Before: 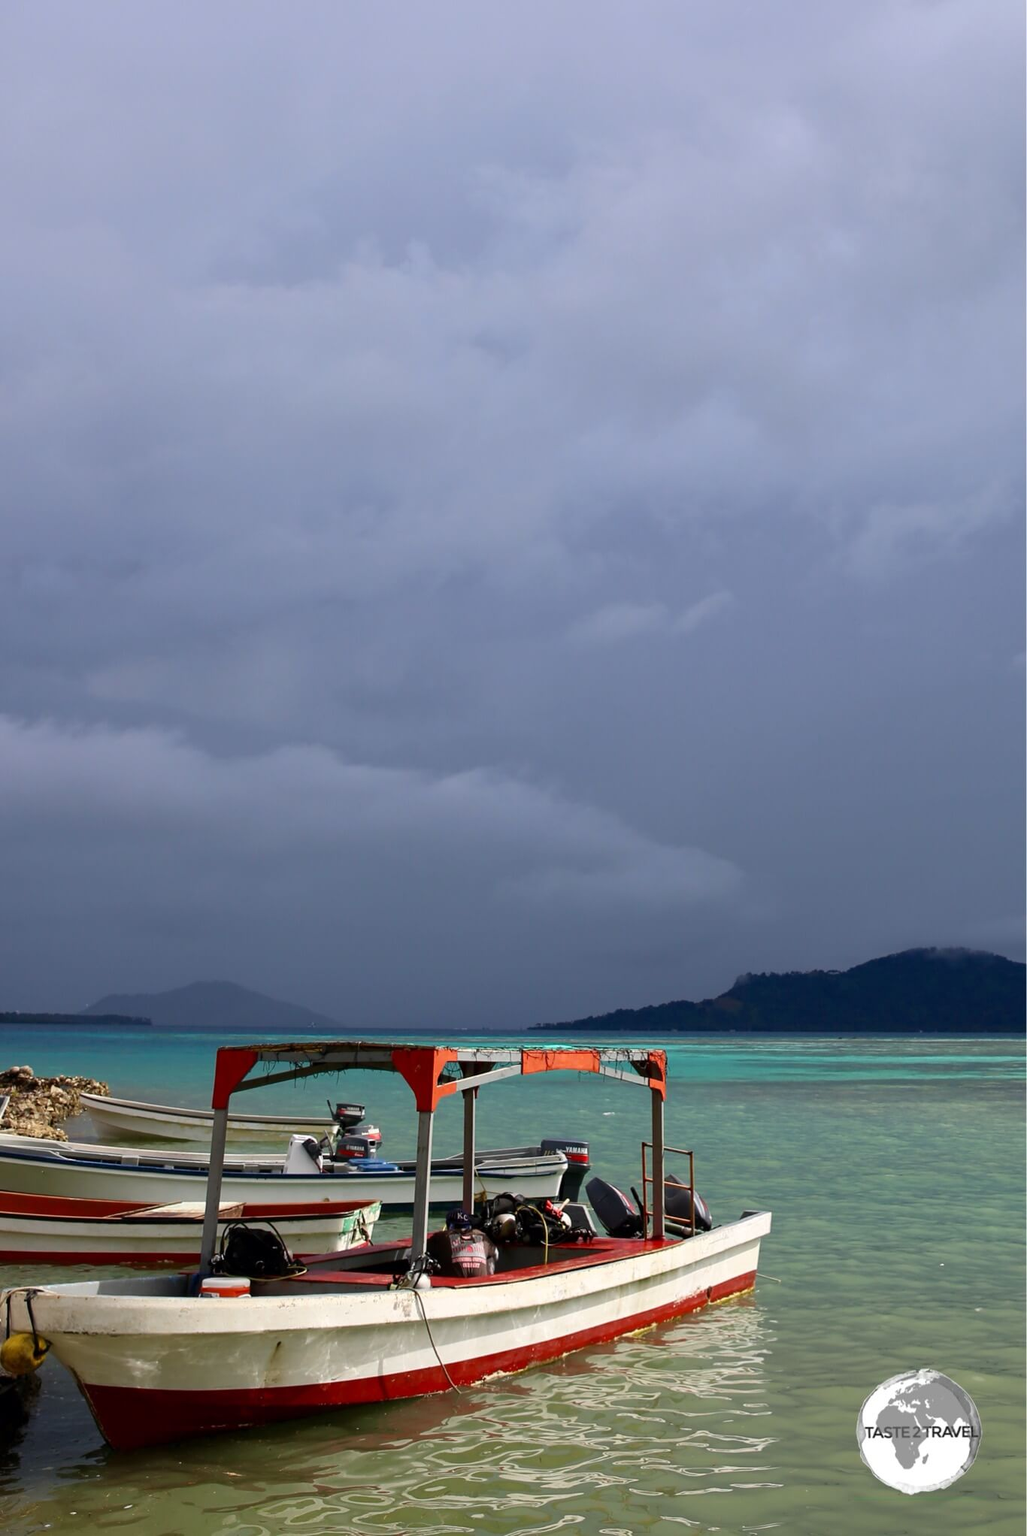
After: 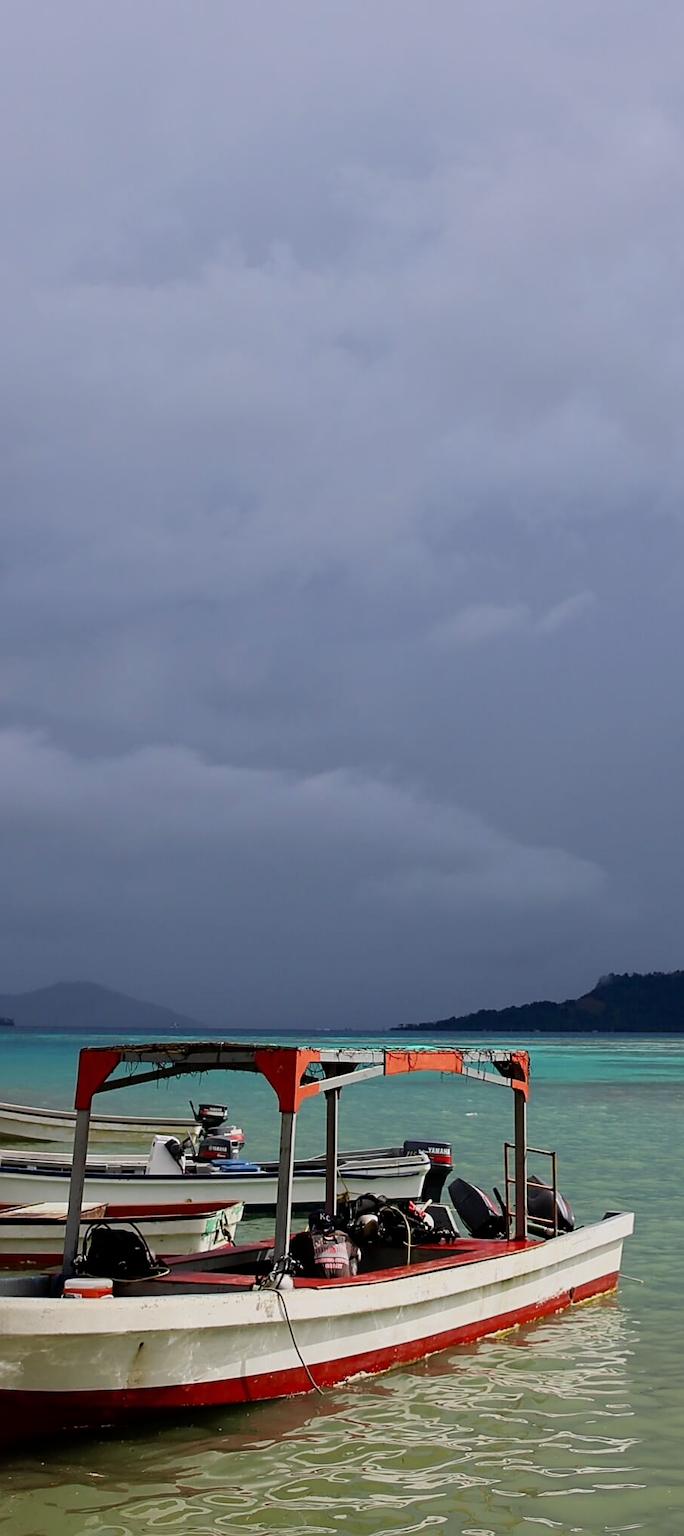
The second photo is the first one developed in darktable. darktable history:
crop and rotate: left 13.409%, right 19.924%
white balance: red 1, blue 1
sharpen: on, module defaults
filmic rgb: white relative exposure 3.8 EV, hardness 4.35
